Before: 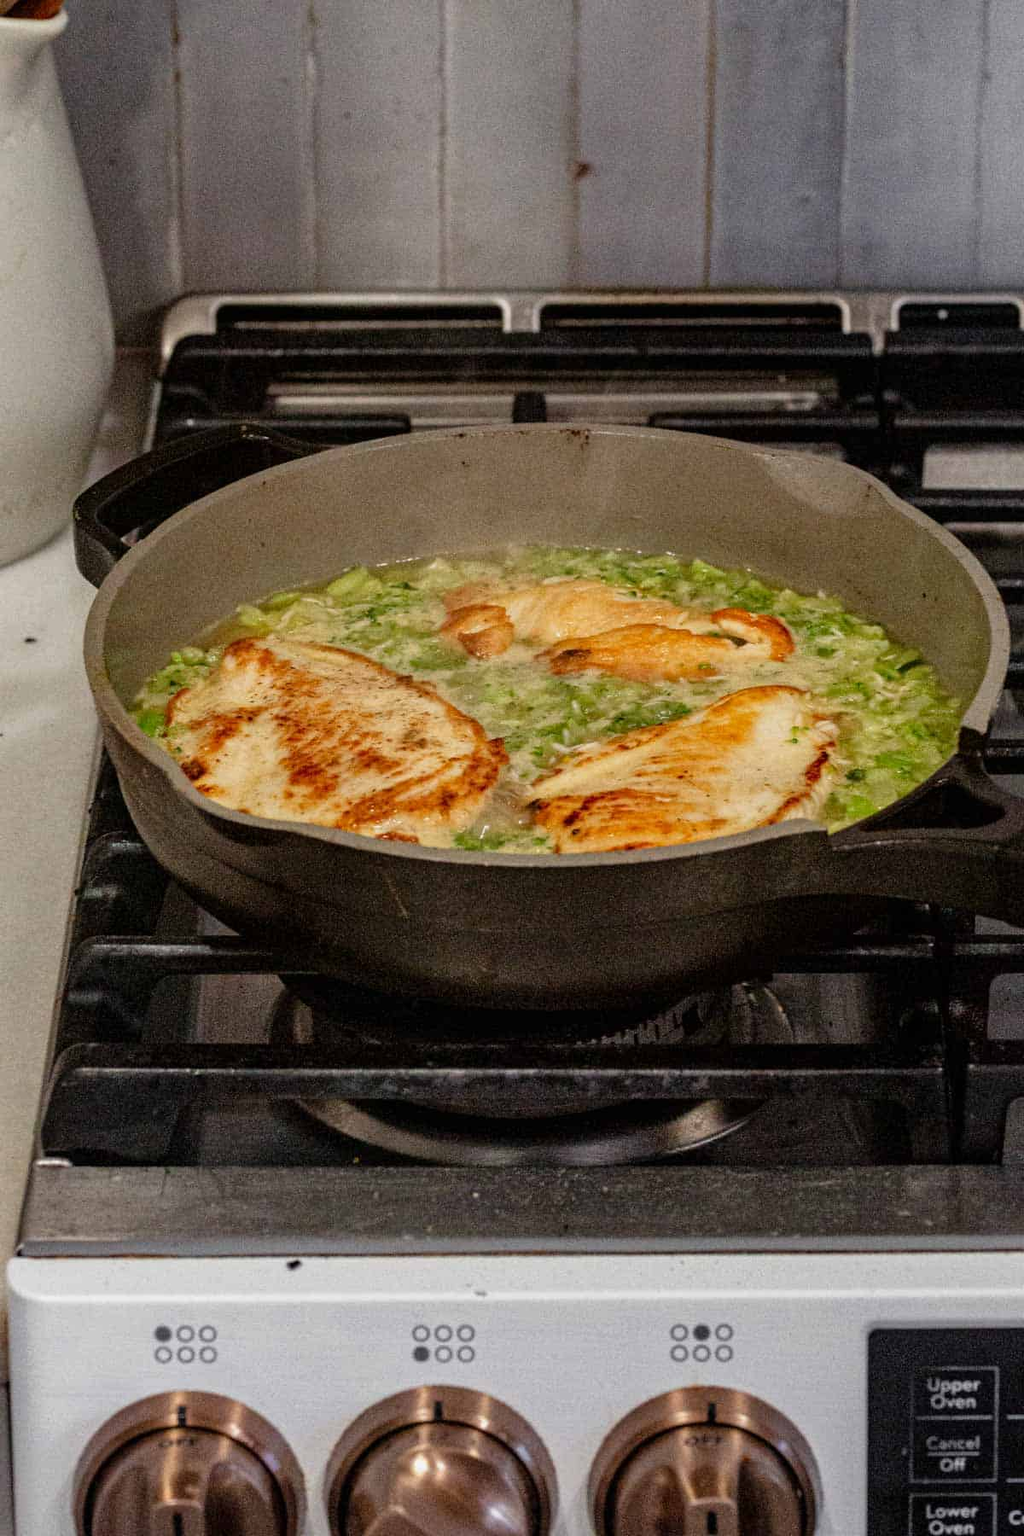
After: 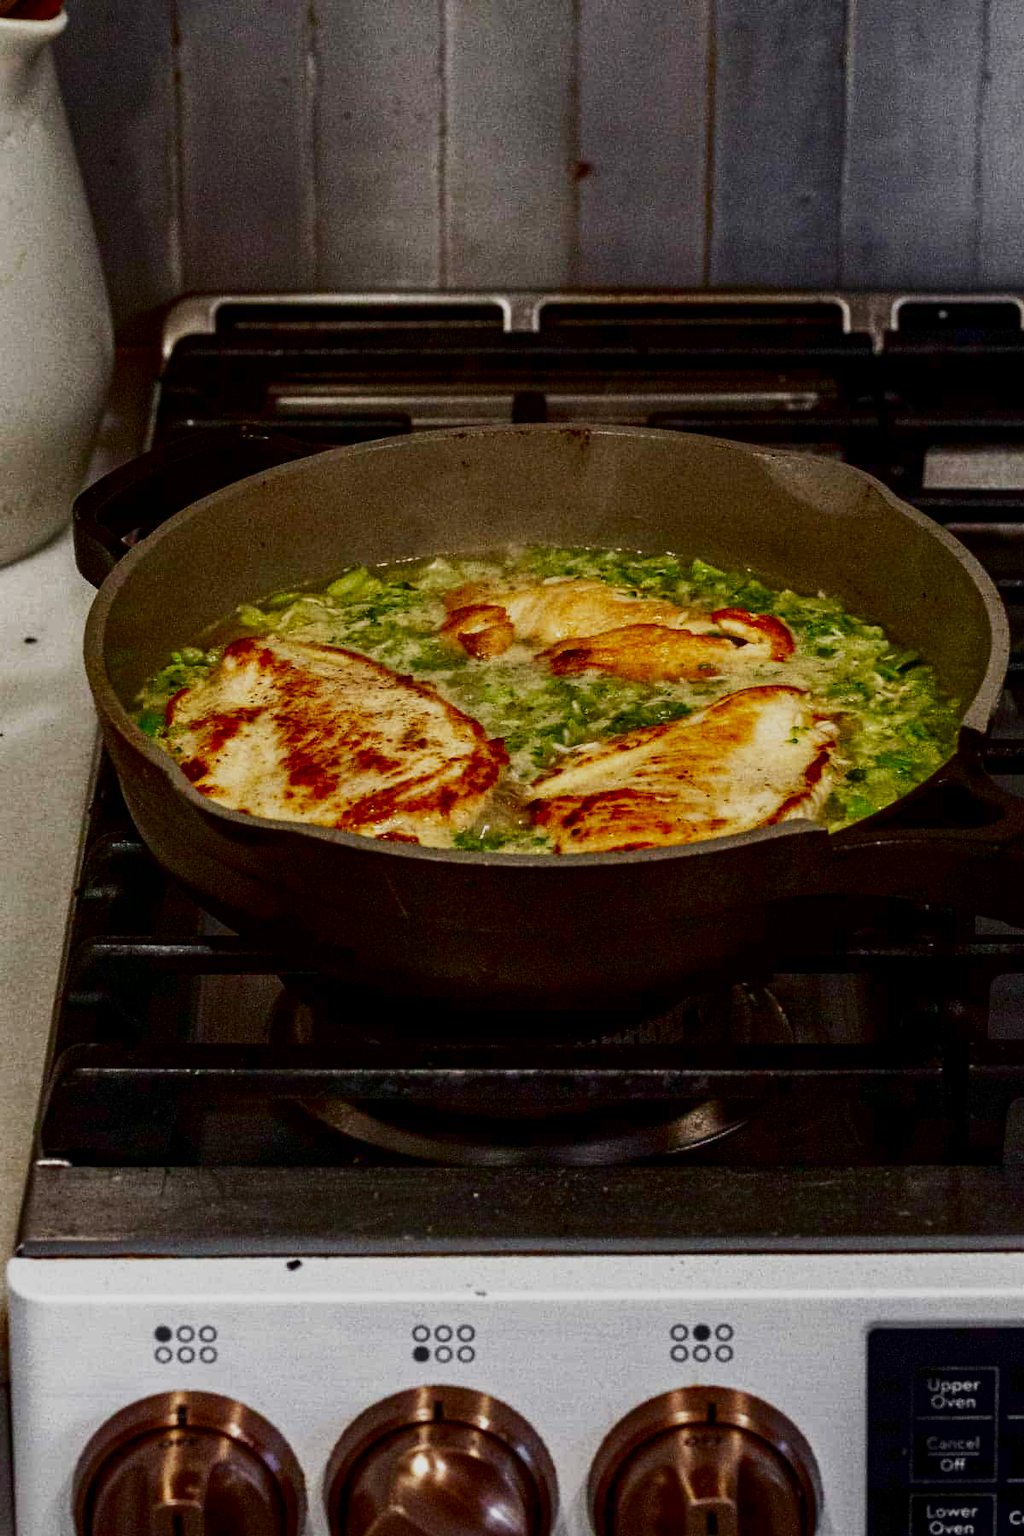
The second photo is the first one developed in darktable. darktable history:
contrast brightness saturation: contrast 0.09, brightness -0.582, saturation 0.166
base curve: curves: ch0 [(0, 0) (0.088, 0.125) (0.176, 0.251) (0.354, 0.501) (0.613, 0.749) (1, 0.877)], preserve colors none
